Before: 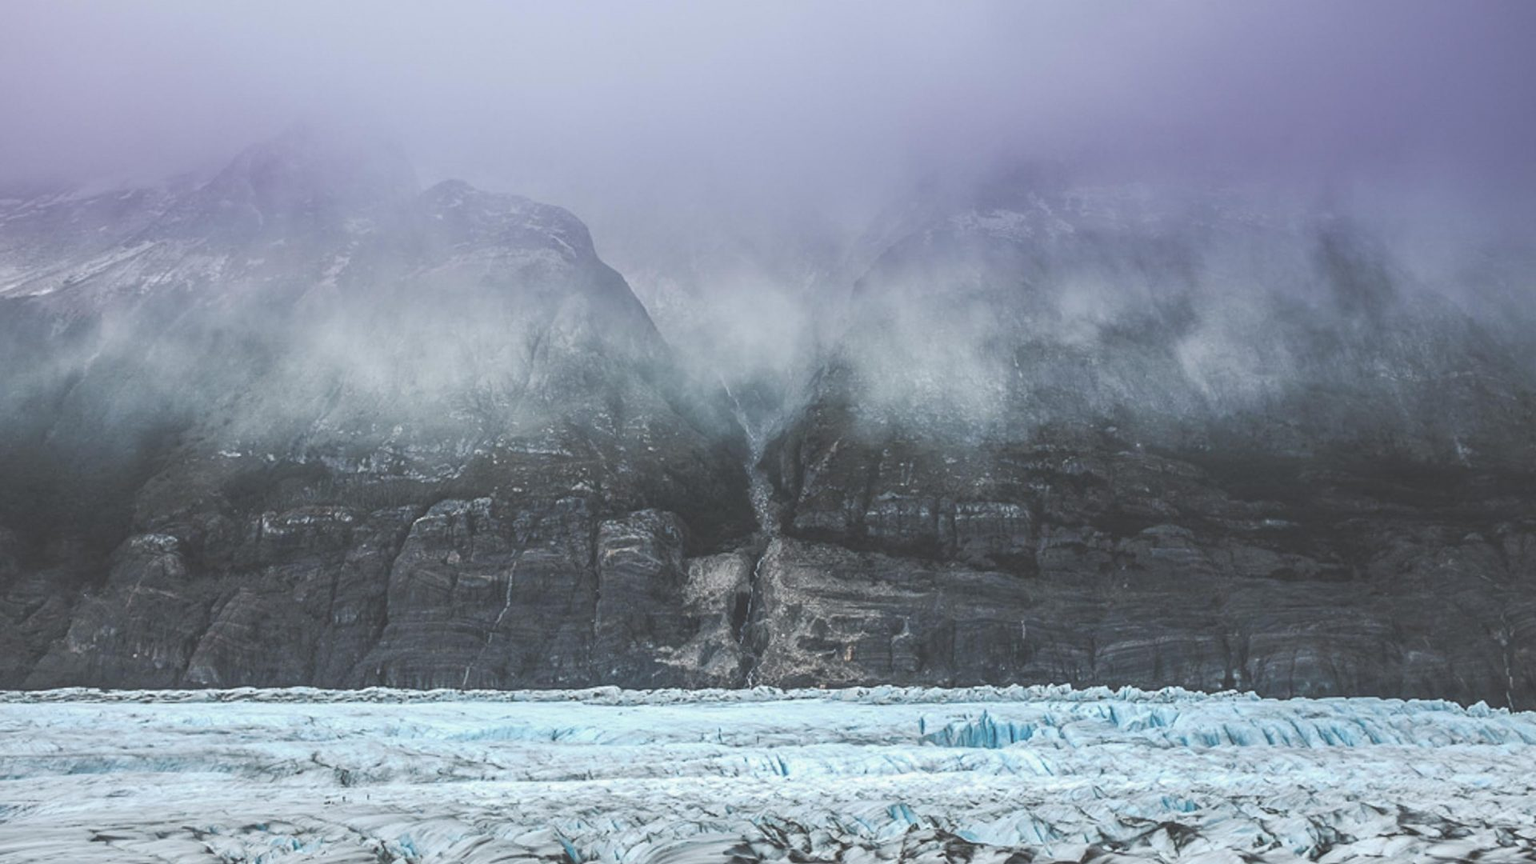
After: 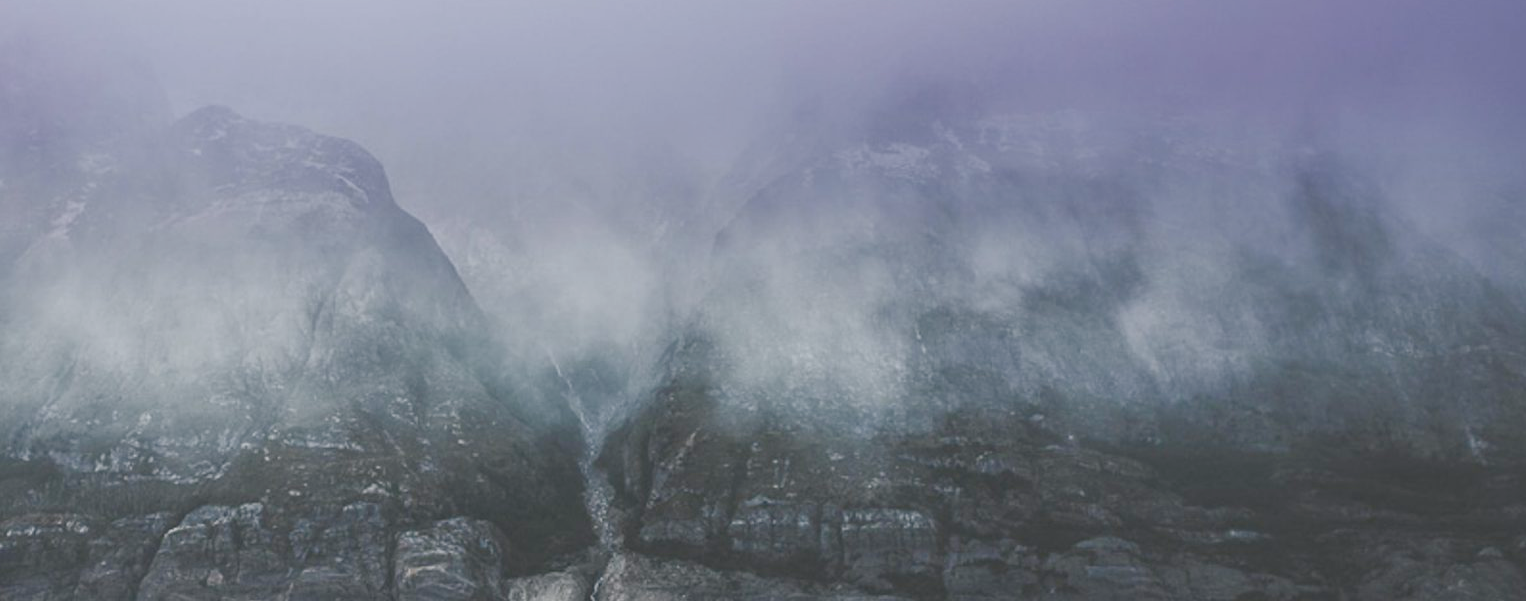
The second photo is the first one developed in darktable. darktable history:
bloom: size 5%, threshold 95%, strength 15%
crop: left 18.38%, top 11.092%, right 2.134%, bottom 33.217%
color balance rgb: shadows lift › chroma 1%, shadows lift › hue 113°, highlights gain › chroma 0.2%, highlights gain › hue 333°, perceptual saturation grading › global saturation 20%, perceptual saturation grading › highlights -50%, perceptual saturation grading › shadows 25%, contrast -10%
